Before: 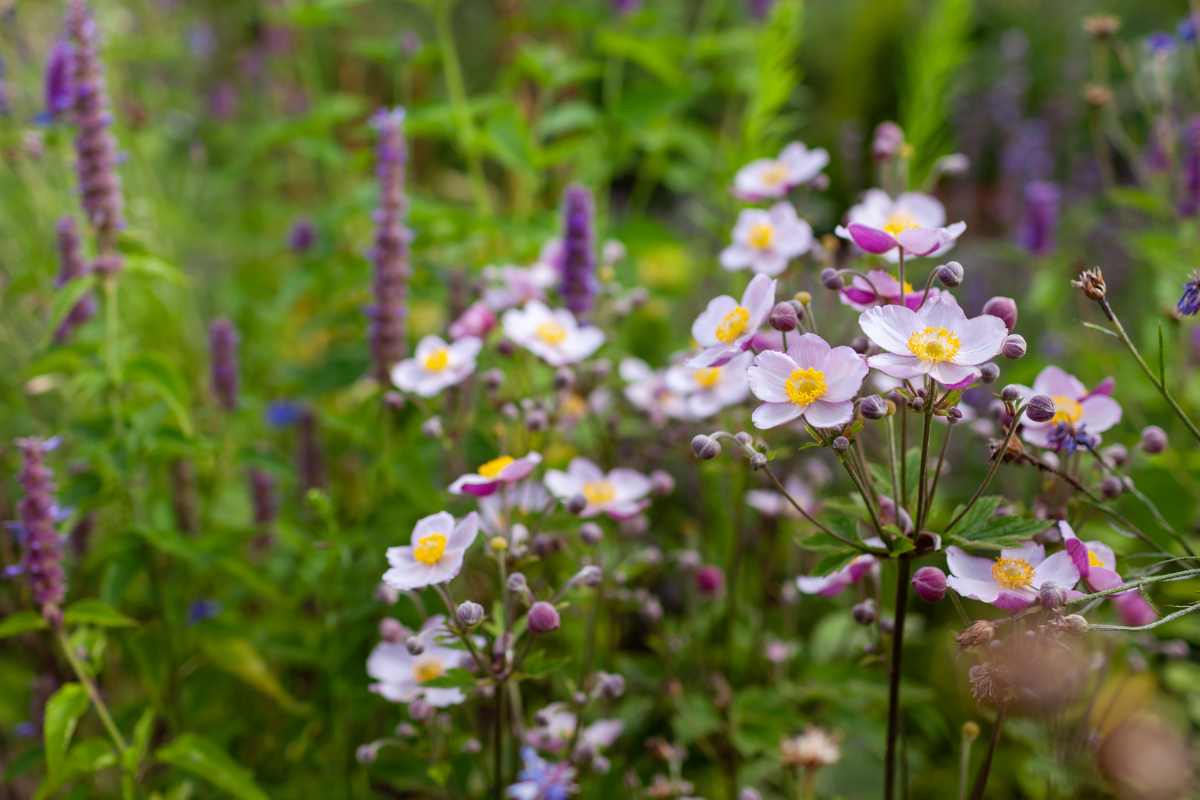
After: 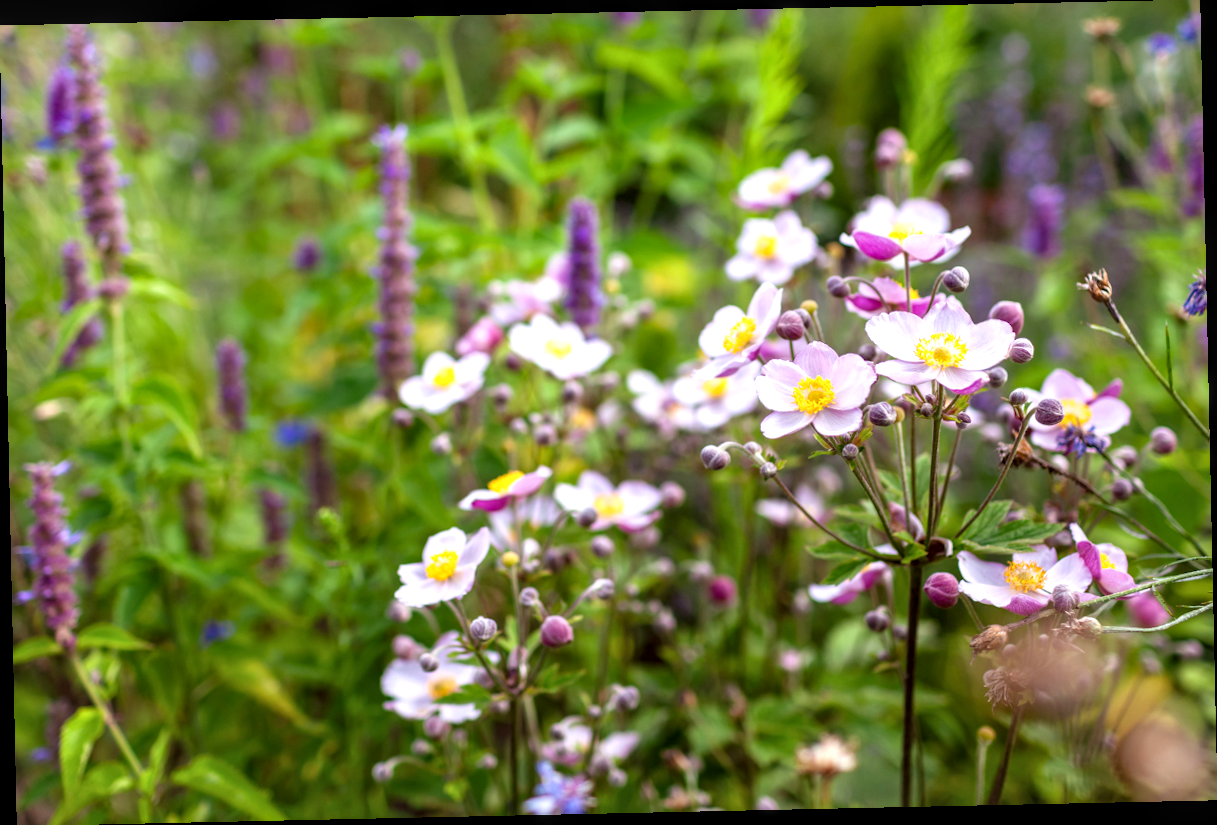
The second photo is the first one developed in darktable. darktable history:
local contrast: on, module defaults
rotate and perspective: rotation -1.24°, automatic cropping off
exposure: black level correction 0, exposure 0.7 EV, compensate exposure bias true, compensate highlight preservation false
